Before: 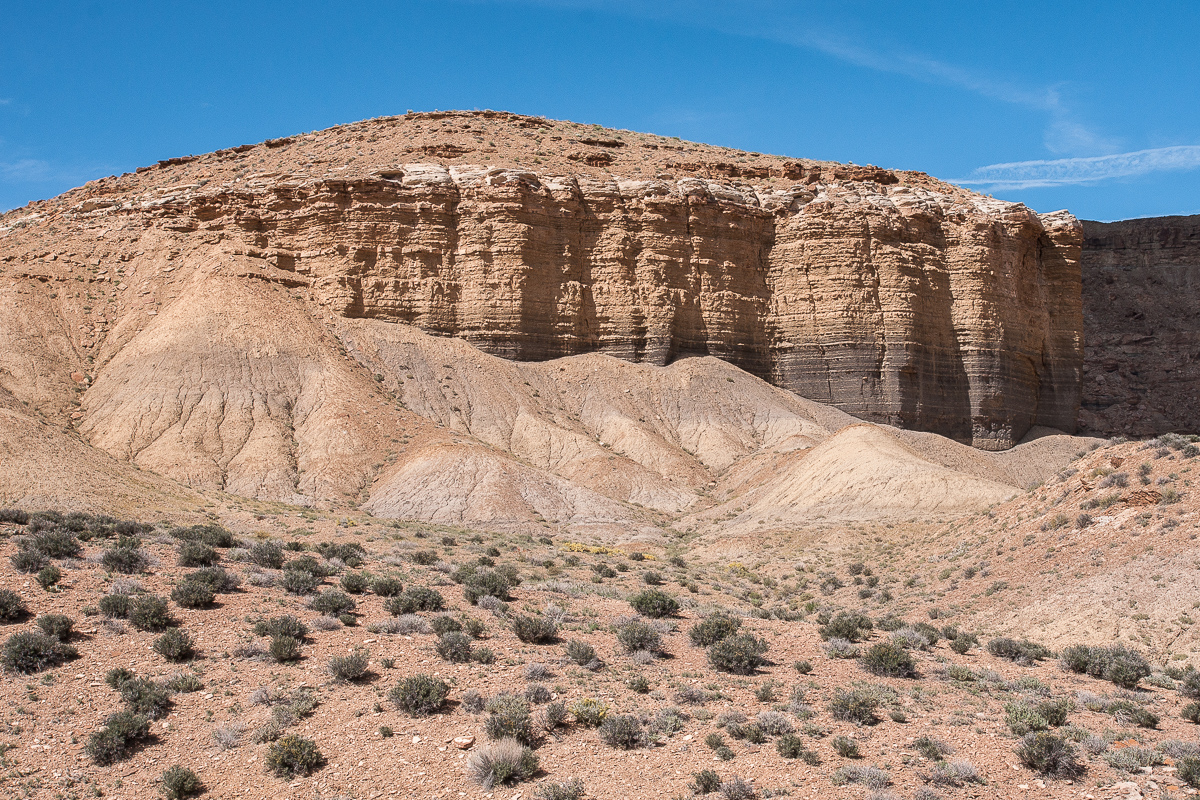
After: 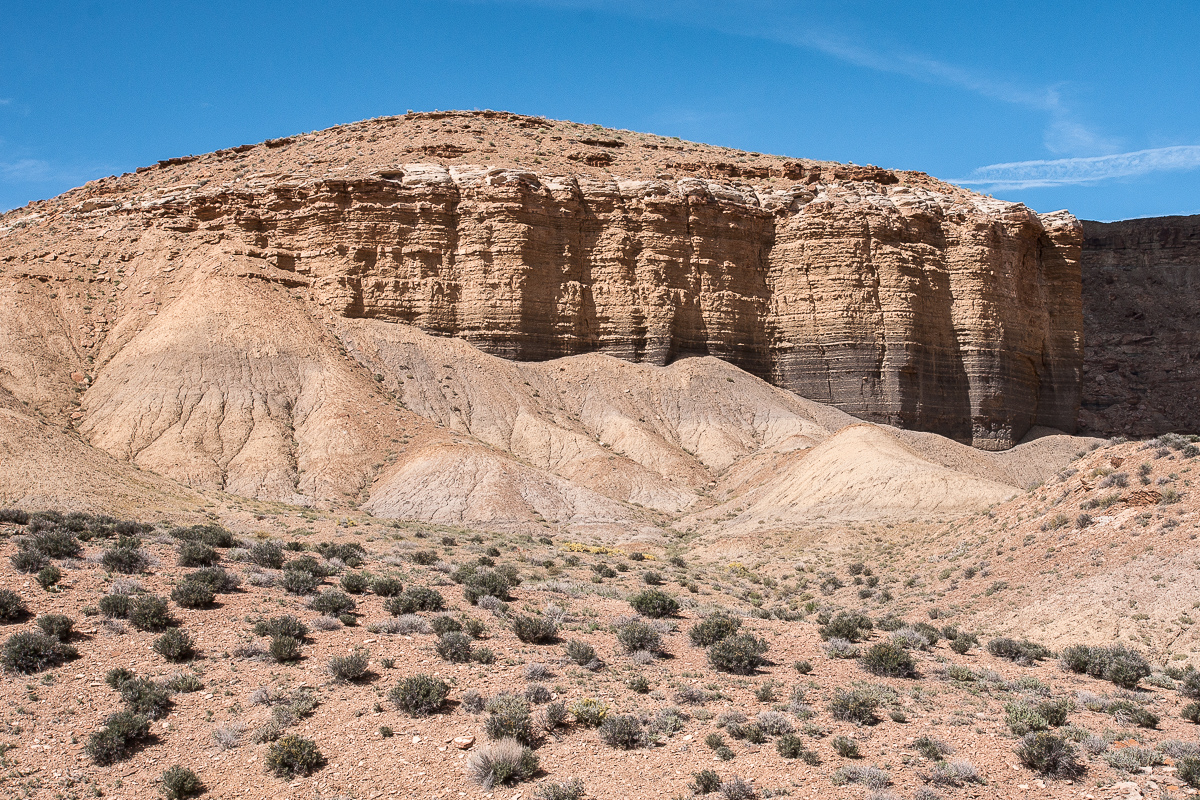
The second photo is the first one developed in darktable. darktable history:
shadows and highlights: shadows 20.55, highlights -20.99, soften with gaussian
contrast brightness saturation: contrast 0.14
